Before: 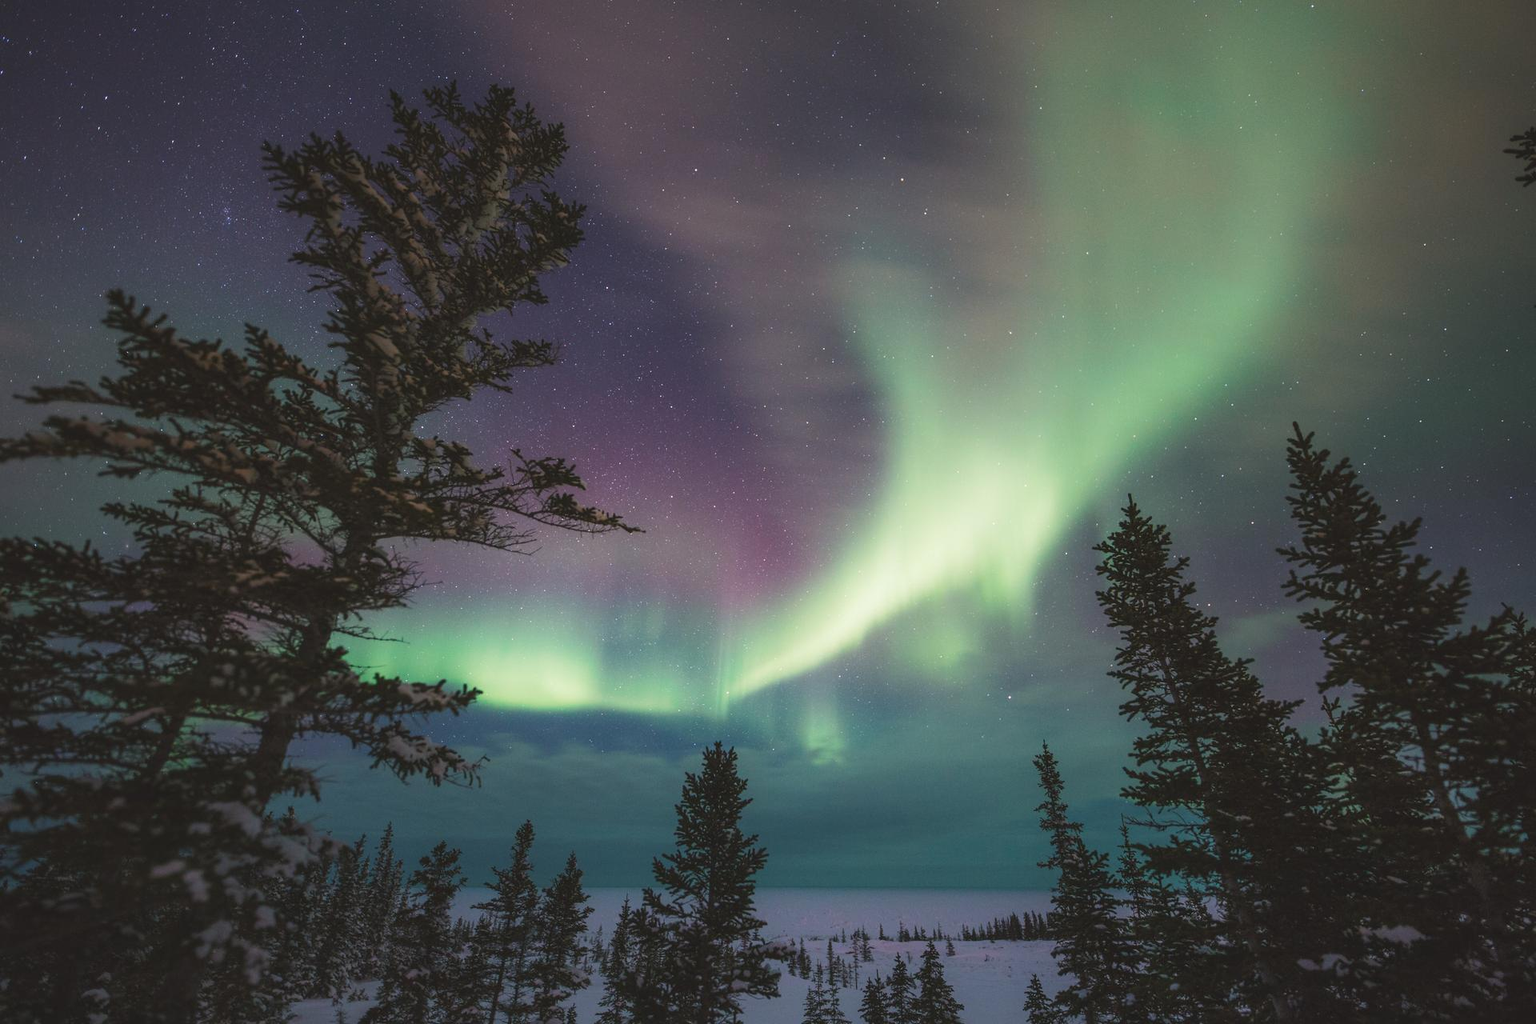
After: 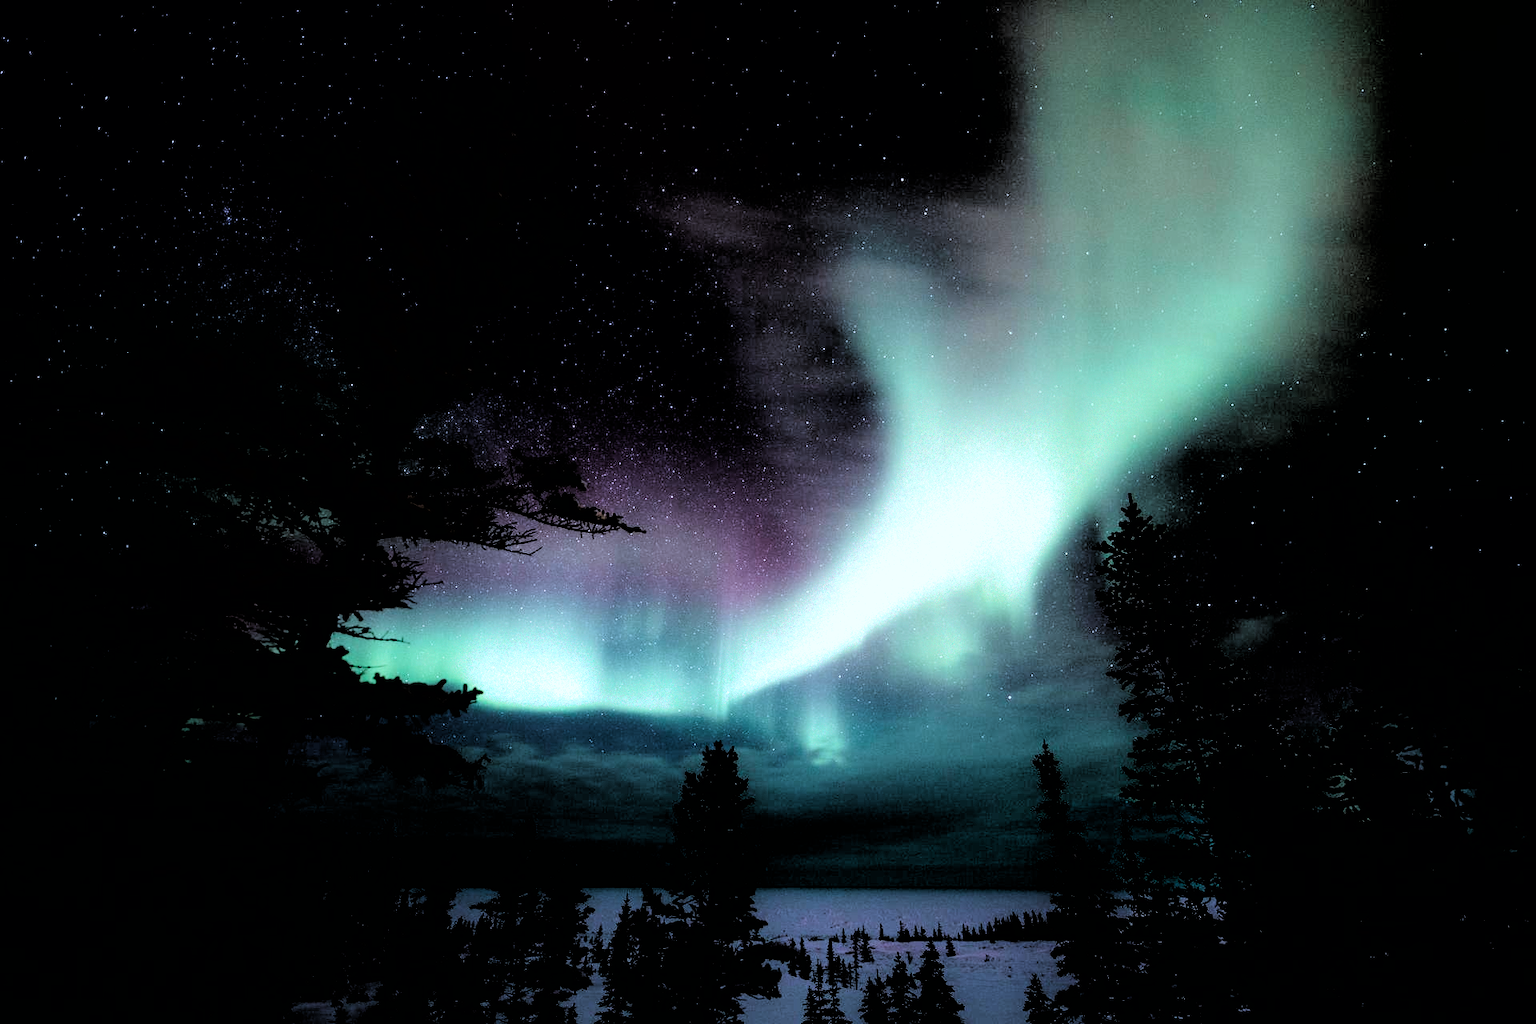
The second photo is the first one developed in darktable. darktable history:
color correction: highlights a* -2.24, highlights b* -18.1
exposure: black level correction 0.01, exposure 0.011 EV, compensate highlight preservation false
filmic rgb: black relative exposure -1 EV, white relative exposure 2.05 EV, hardness 1.52, contrast 2.25, enable highlight reconstruction true
velvia: on, module defaults
